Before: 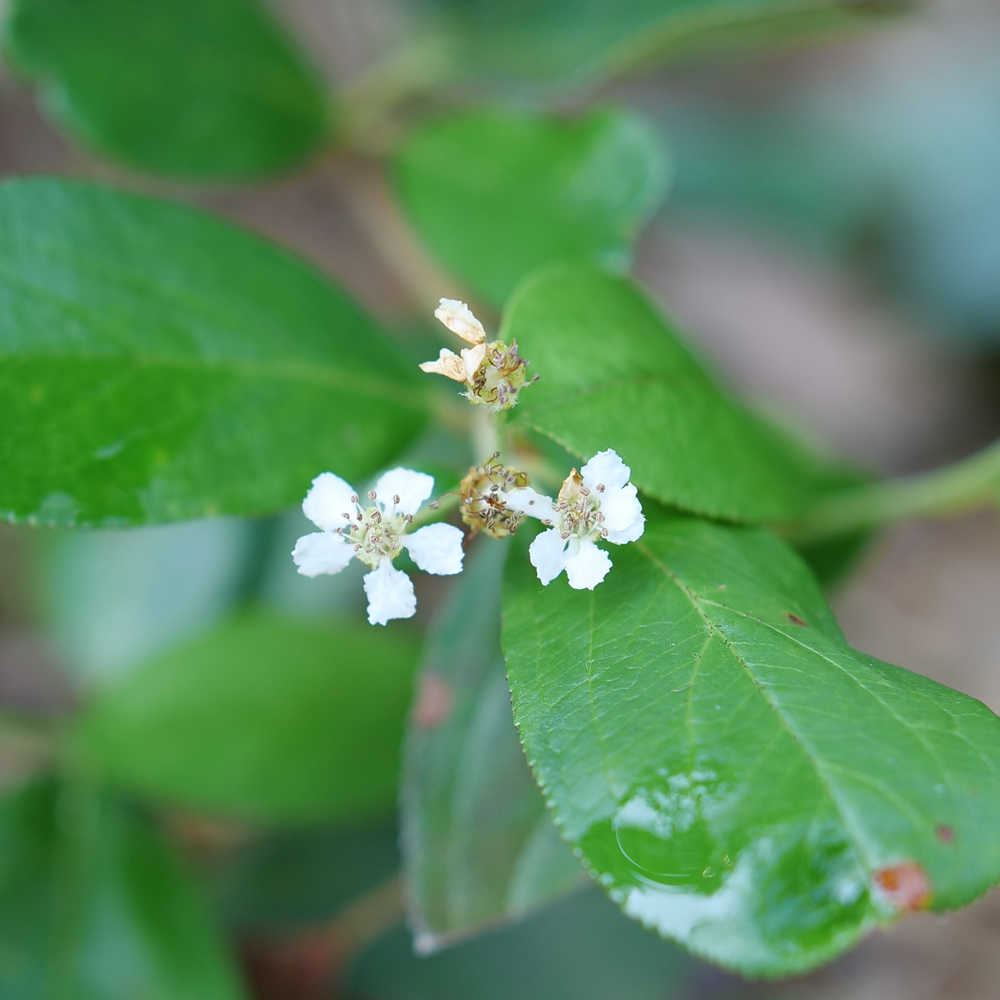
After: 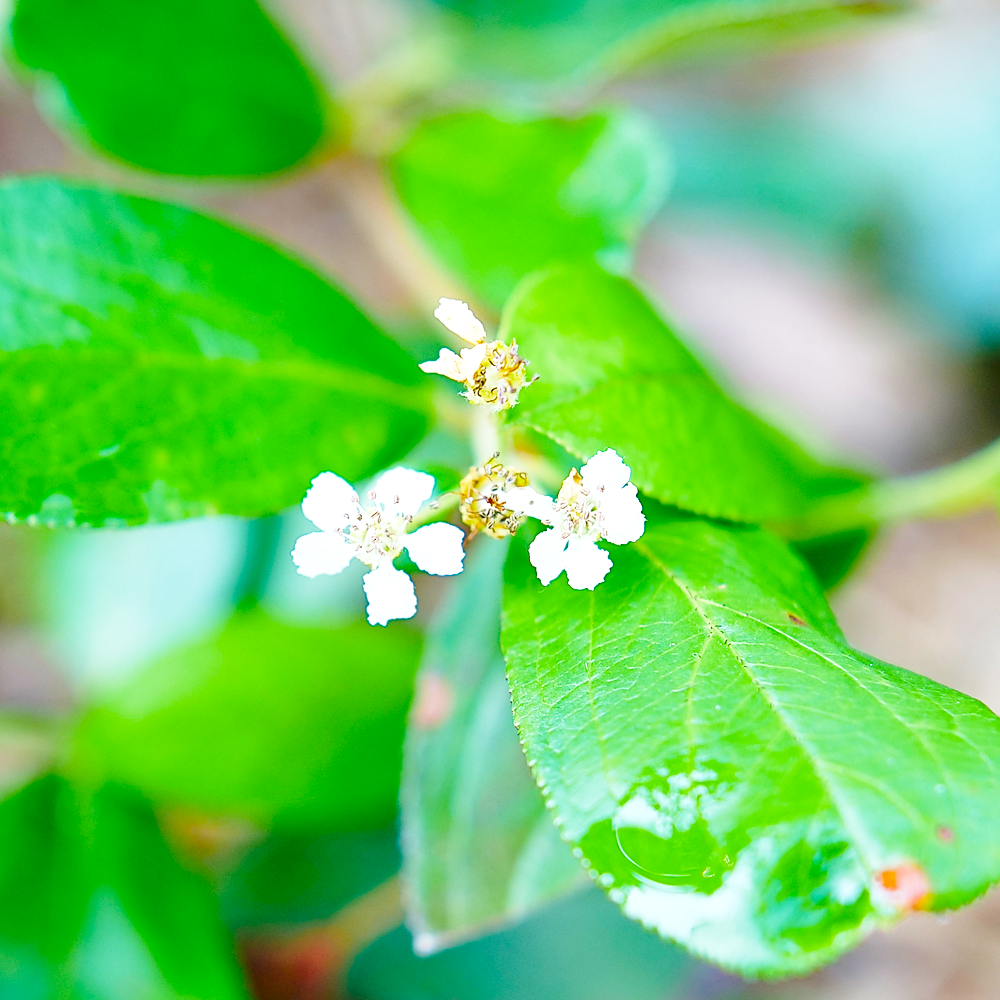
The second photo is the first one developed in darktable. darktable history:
color balance rgb: perceptual saturation grading › global saturation 20%, perceptual saturation grading › highlights 2.761%, perceptual saturation grading › shadows 49.616%, global vibrance 20%
sharpen: on, module defaults
base curve: curves: ch0 [(0, 0) (0.028, 0.03) (0.121, 0.232) (0.46, 0.748) (0.859, 0.968) (1, 1)], preserve colors none
exposure: black level correction 0.001, exposure 0.498 EV, compensate highlight preservation false
